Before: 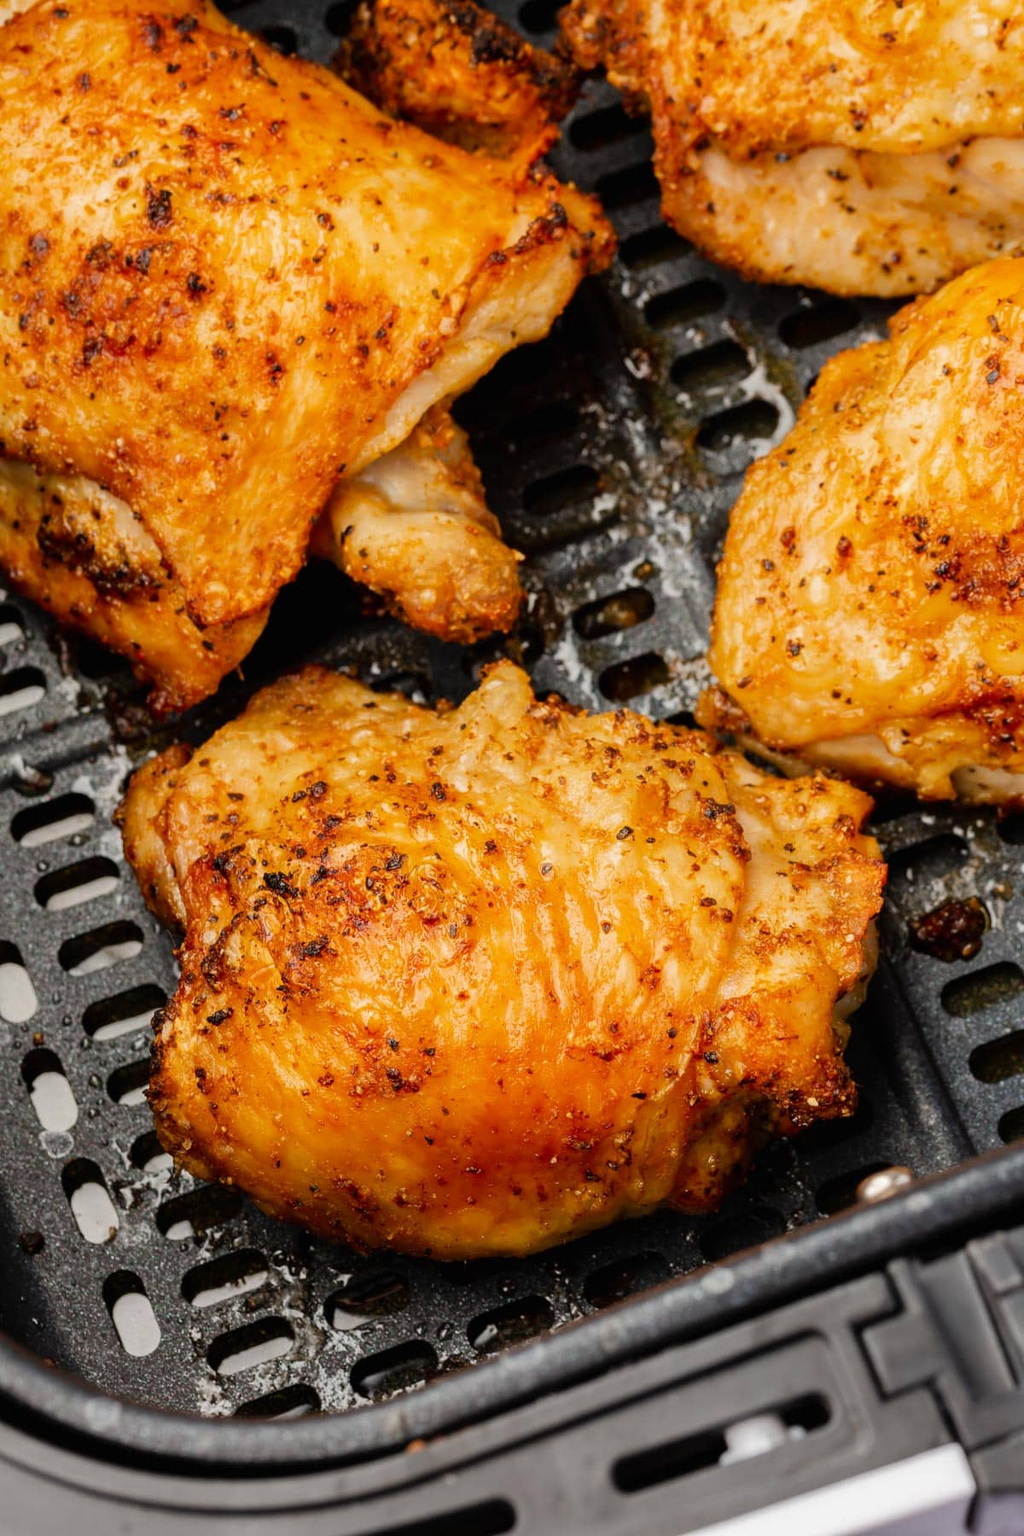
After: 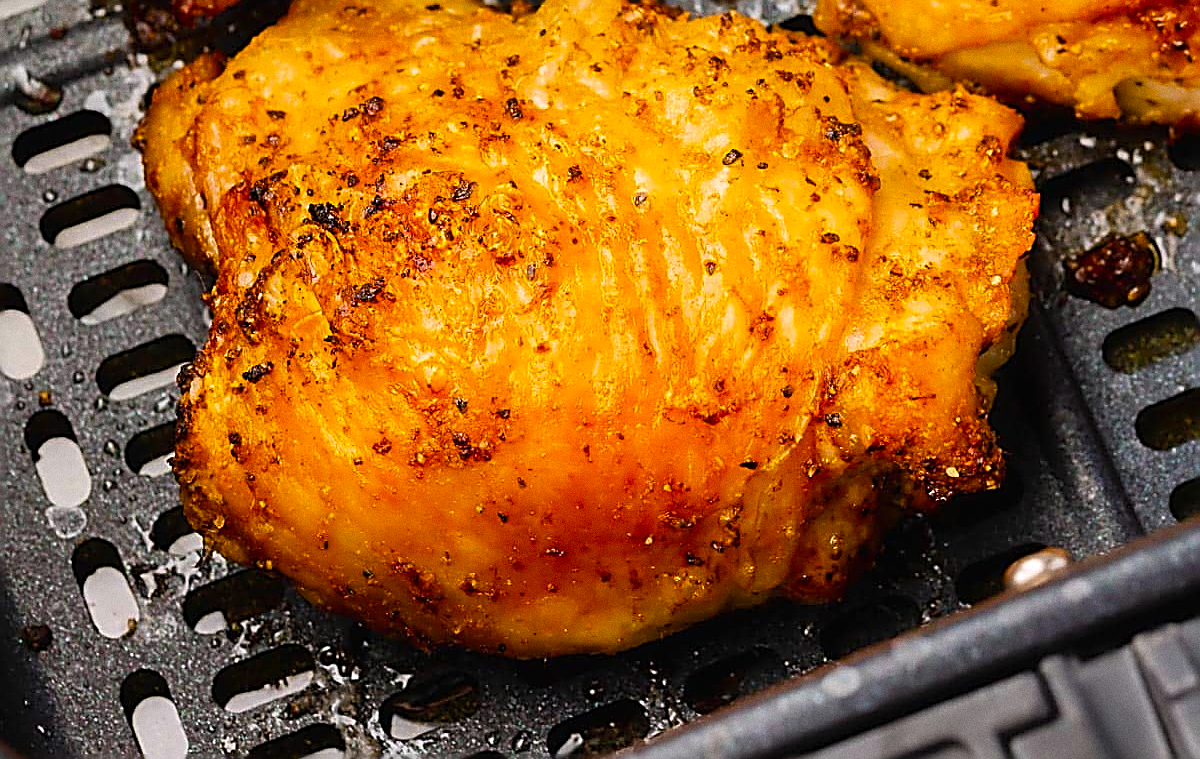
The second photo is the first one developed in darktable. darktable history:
tone equalizer: on, module defaults
white balance: red 1.009, blue 1.027
exposure: exposure 0.197 EV, compensate highlight preservation false
sharpen: amount 1.861
color balance rgb: perceptual saturation grading › global saturation 30%, global vibrance 20%
crop: top 45.551%, bottom 12.262%
grain: coarseness 7.08 ISO, strength 21.67%, mid-tones bias 59.58%
contrast equalizer: octaves 7, y [[0.502, 0.505, 0.512, 0.529, 0.564, 0.588], [0.5 ×6], [0.502, 0.505, 0.512, 0.529, 0.564, 0.588], [0, 0.001, 0.001, 0.004, 0.008, 0.011], [0, 0.001, 0.001, 0.004, 0.008, 0.011]], mix -1
